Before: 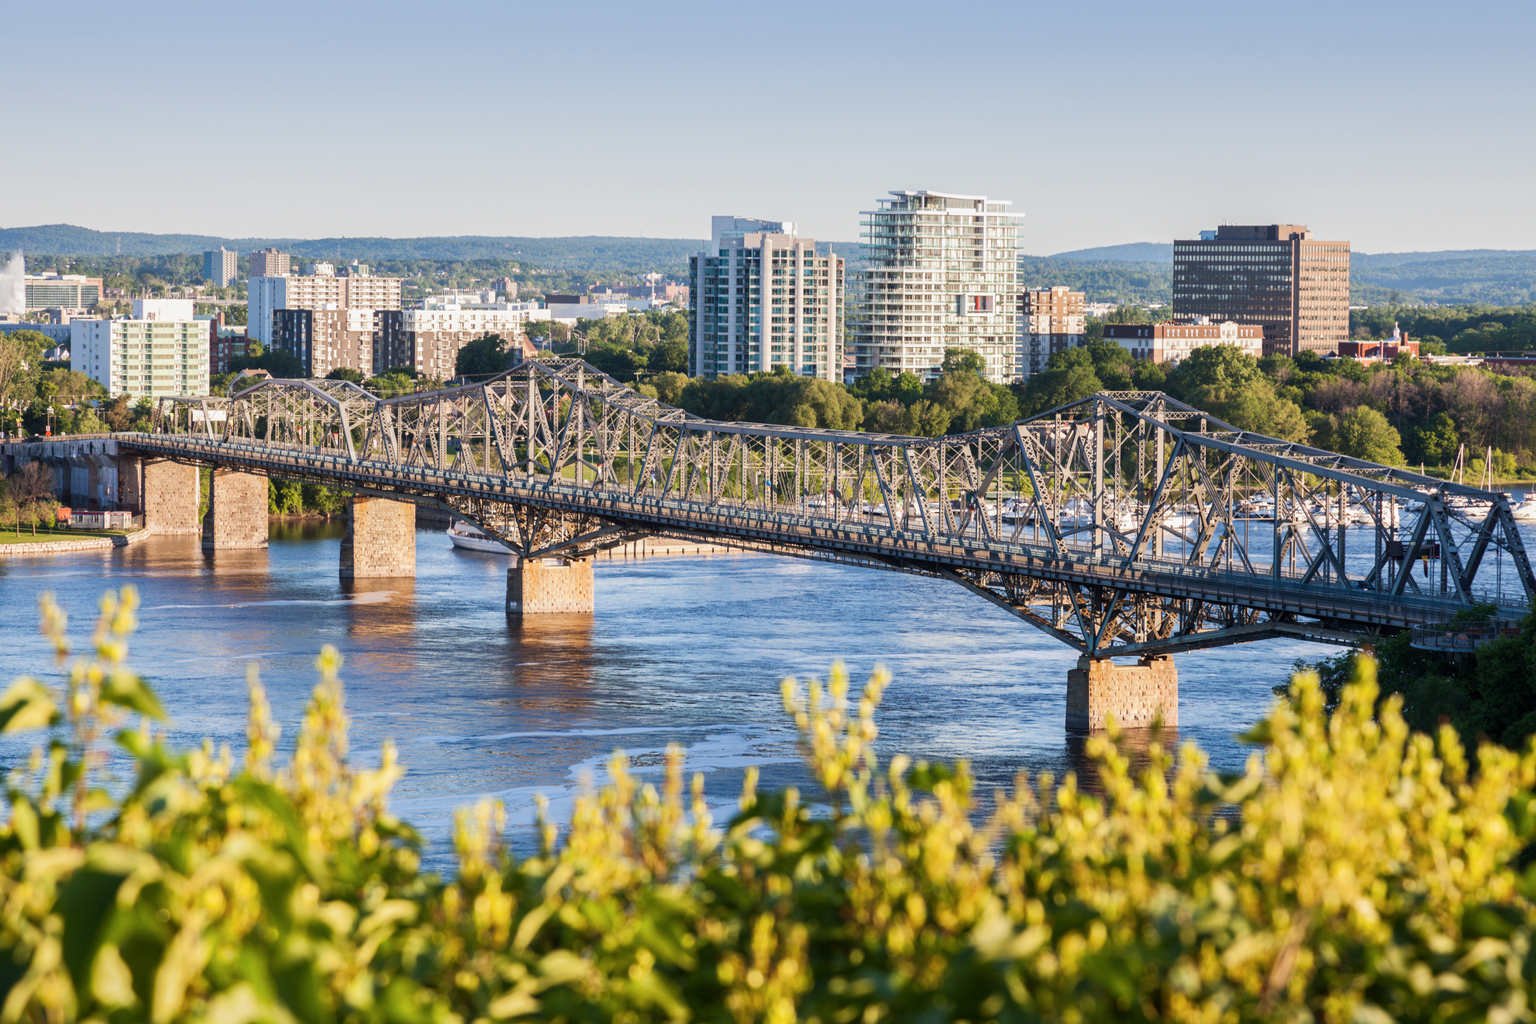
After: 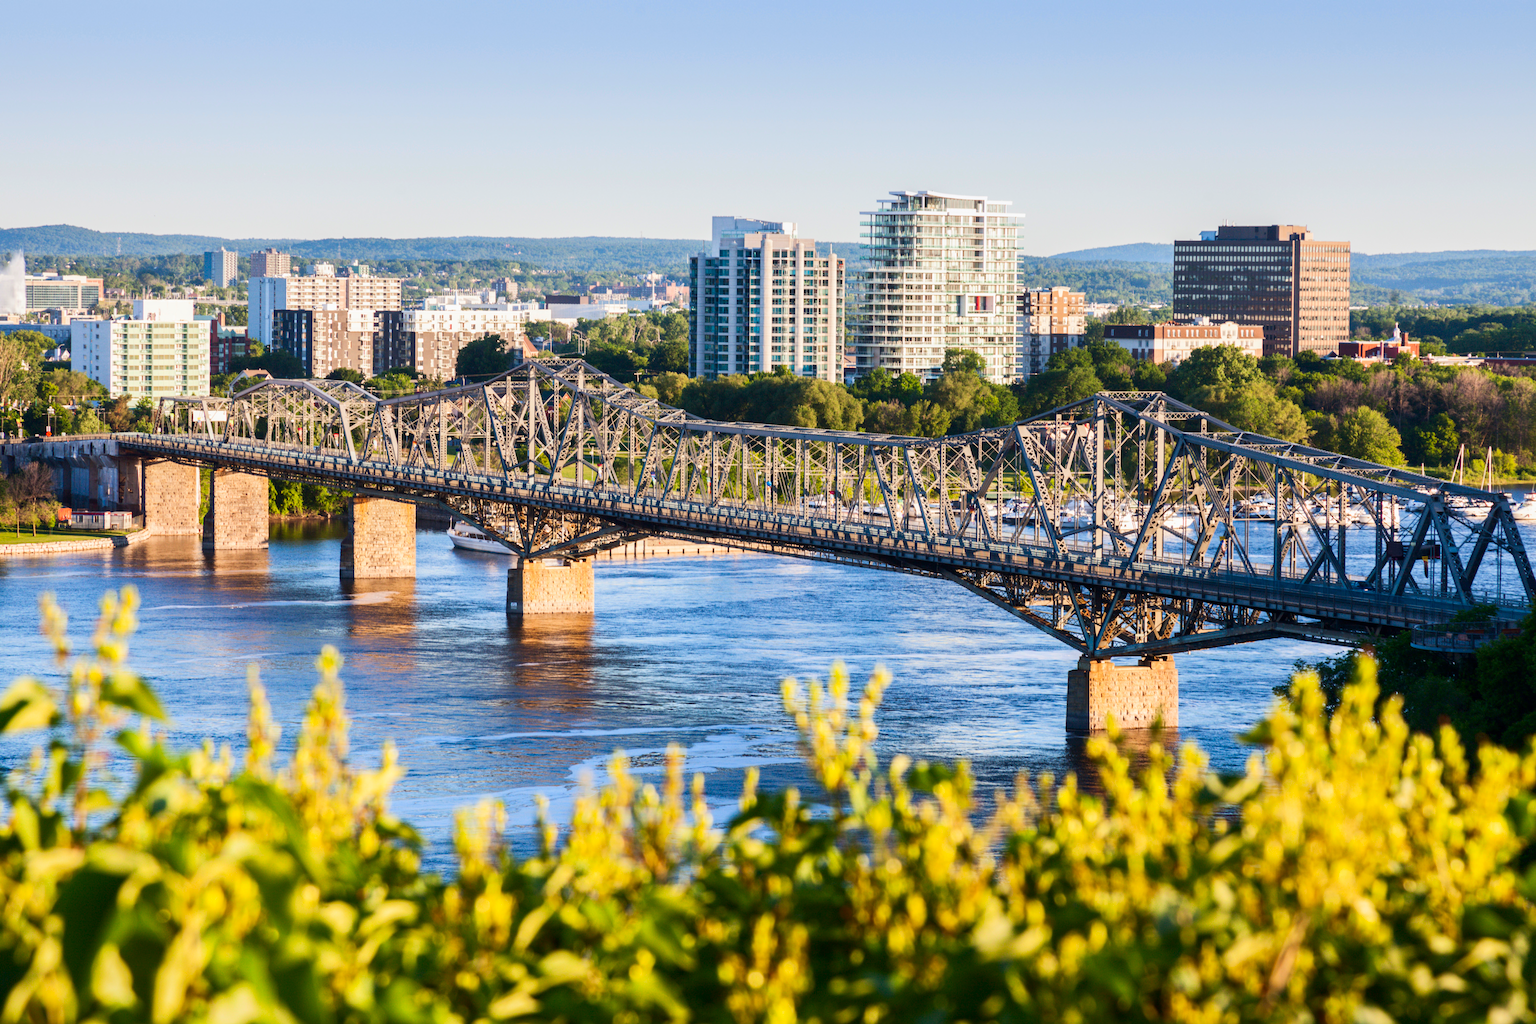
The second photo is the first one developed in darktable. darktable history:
contrast brightness saturation: contrast 0.165, saturation 0.311
levels: black 0.095%, levels [0, 0.499, 1]
color calibration: gray › normalize channels true, illuminant same as pipeline (D50), adaptation XYZ, x 0.346, y 0.358, temperature 5013.83 K, gamut compression 0.026
